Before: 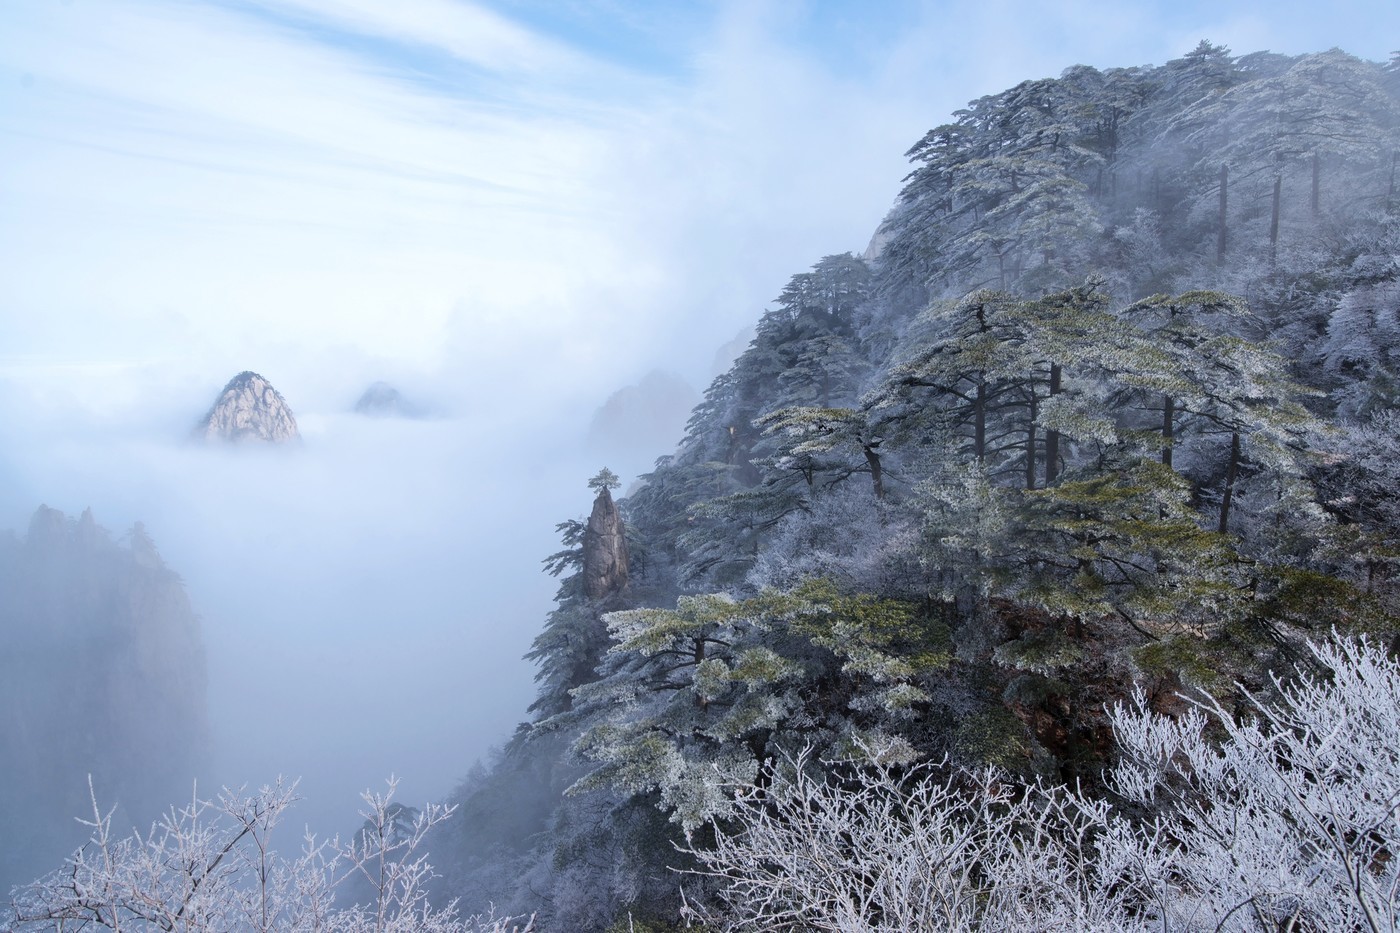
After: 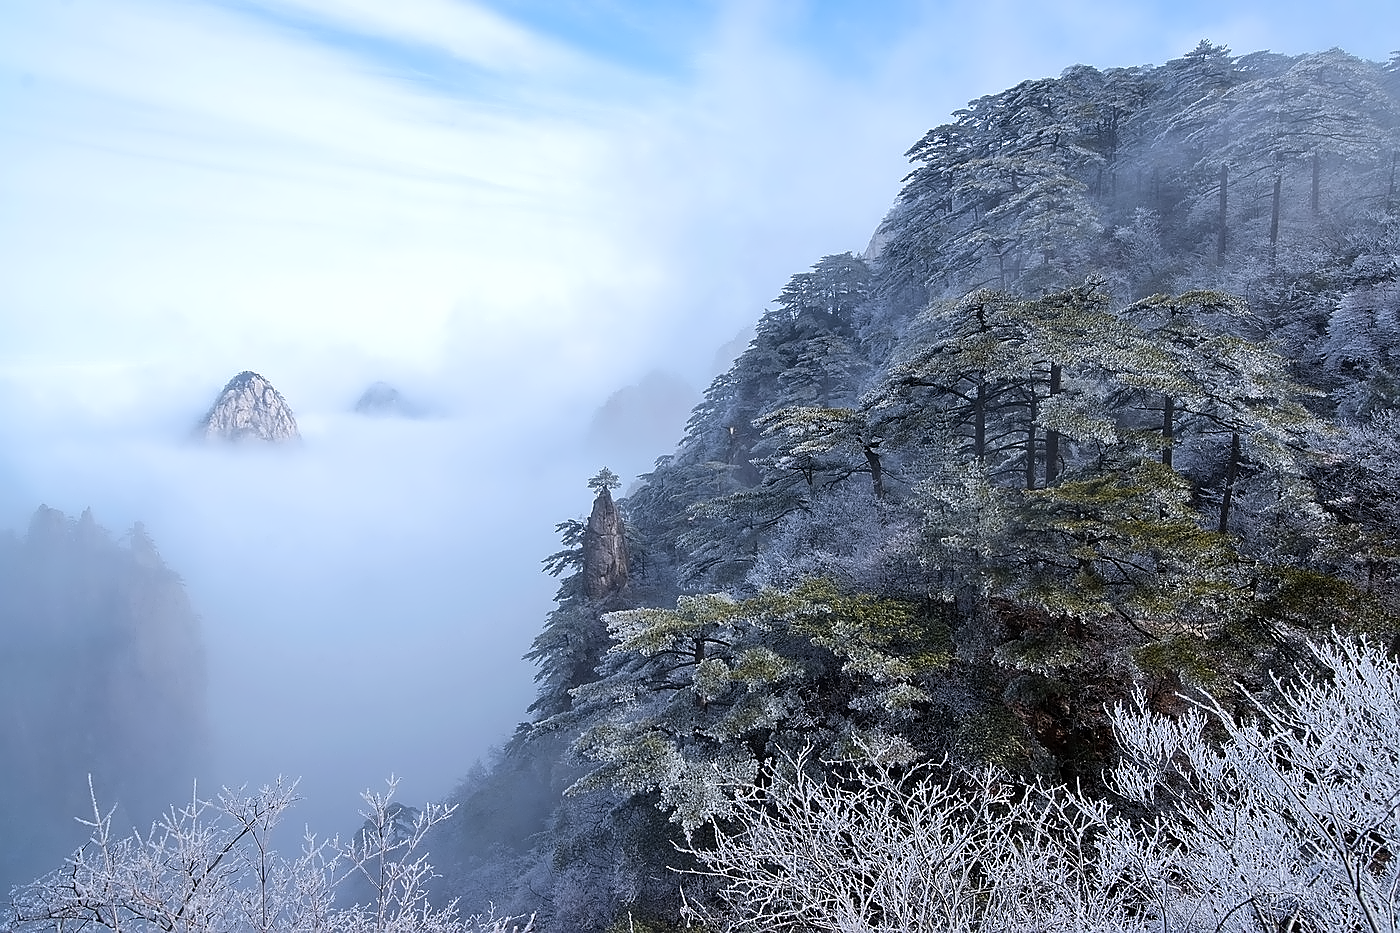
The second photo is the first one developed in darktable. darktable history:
contrast equalizer: y [[0.5, 0.5, 0.504, 0.532, 0.666, 0.721], [0.5 ×6], [0.425, 0.35, 0.243, 0.123, 0.028, 0], [0, 0, 0.017, 0.065, 0.031, 0.003], [0, 0, 0.004, 0.062, 0.135, 0.065]]
color balance: gamma [0.9, 1, 1, 1], gain [1.05, 1, 1, 1]
color contrast: blue-yellow contrast 1.1
sharpen: radius 1, amount 0.6 | blend: blend mode normal, opacity 50%; mask: uniform (no mask)
